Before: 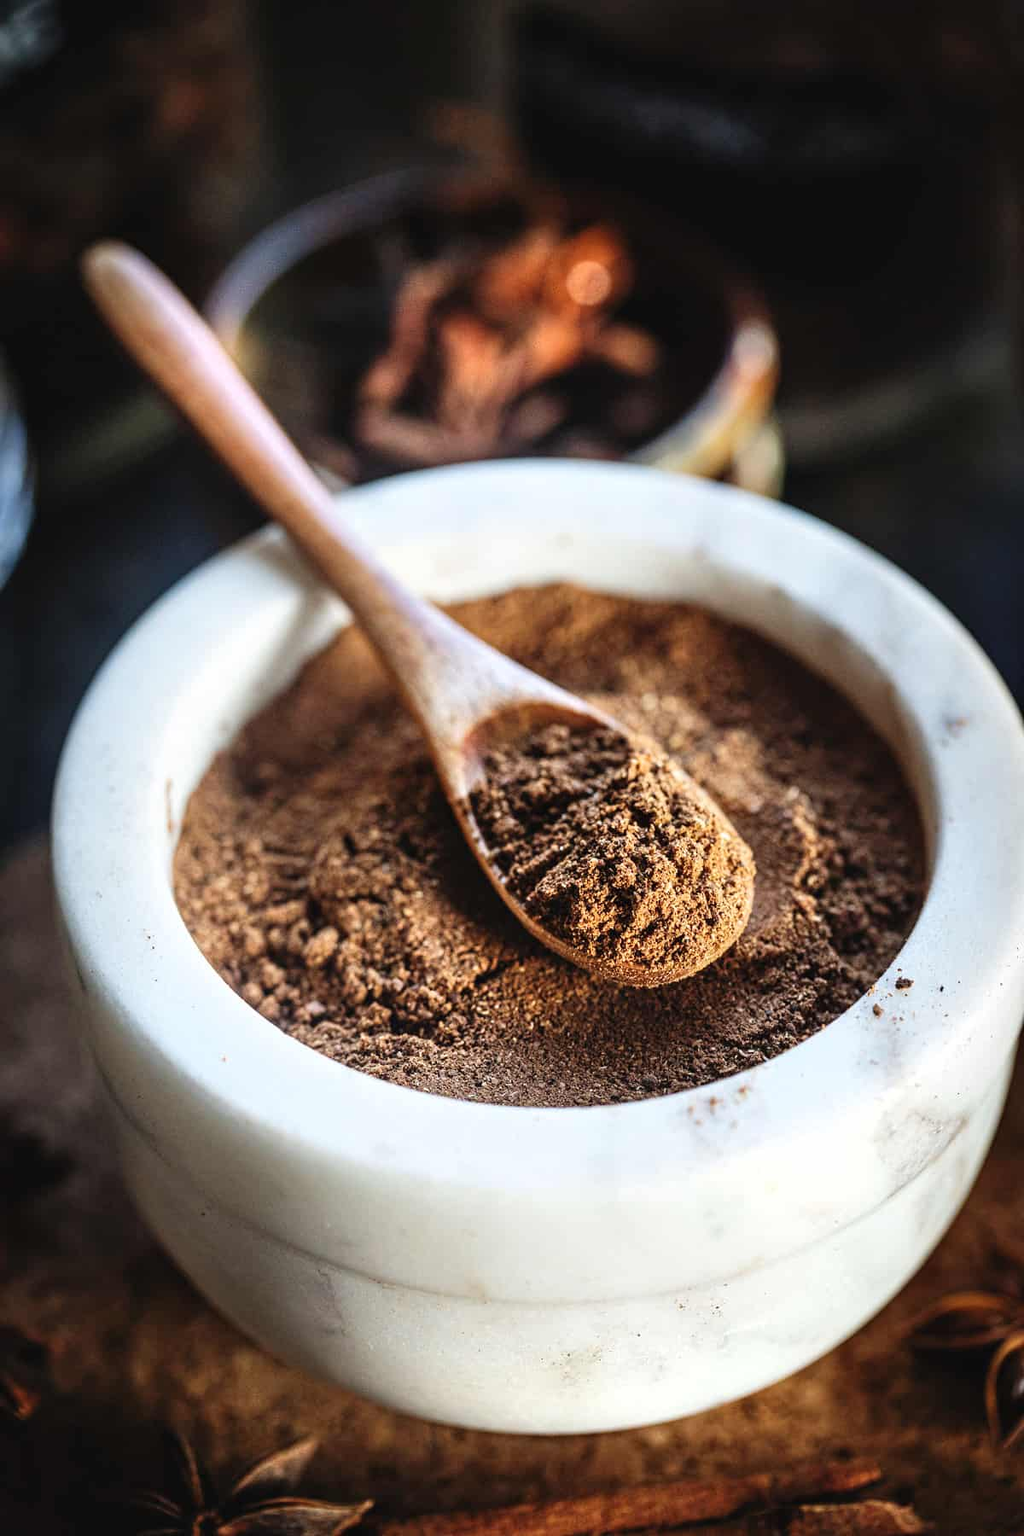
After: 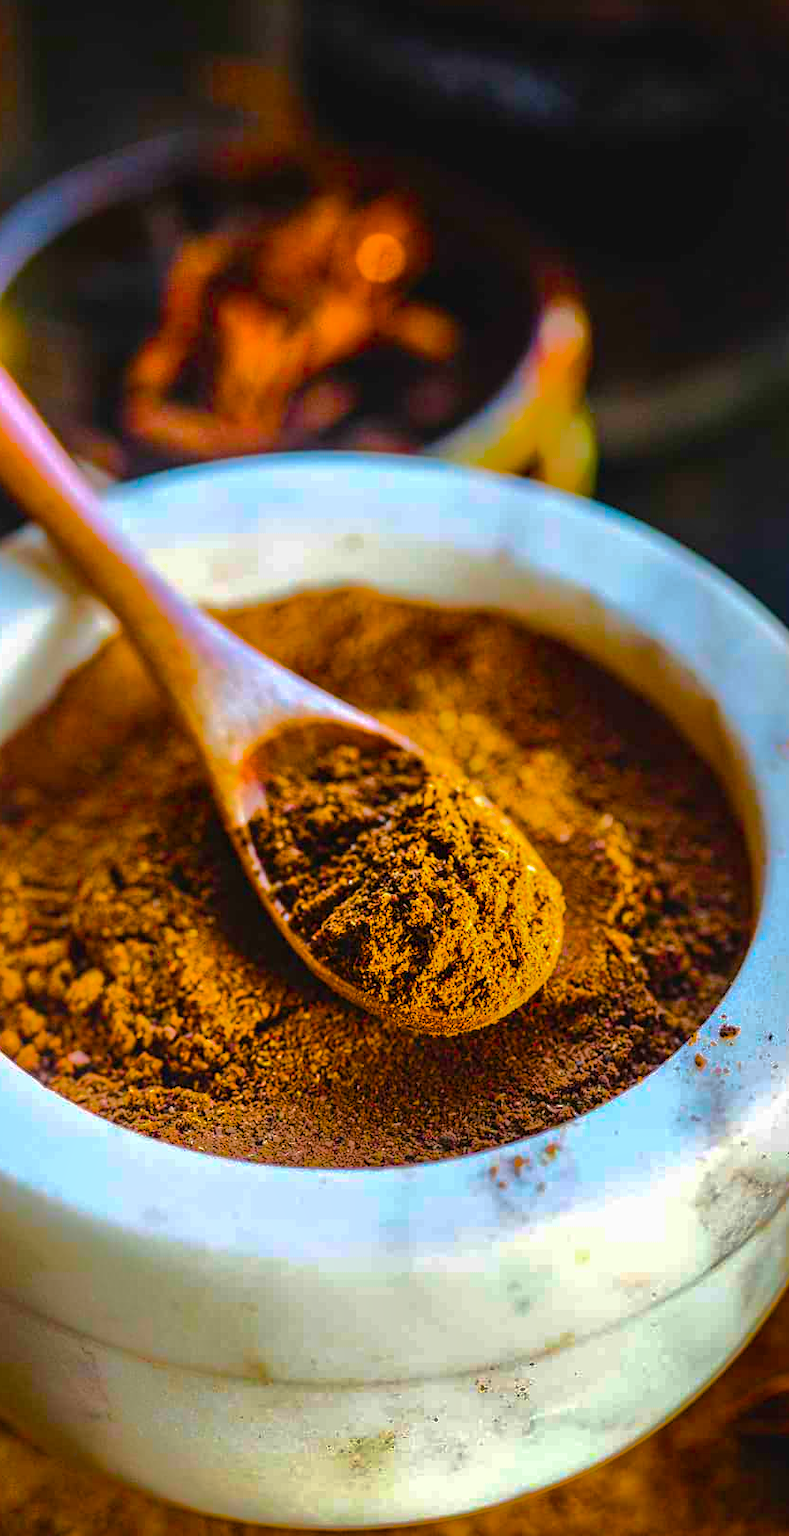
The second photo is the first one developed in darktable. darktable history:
color balance rgb: perceptual saturation grading › global saturation 64.499%, perceptual saturation grading › highlights 59.843%, perceptual saturation grading › mid-tones 49.701%, perceptual saturation grading › shadows 49.55%, global vibrance 40.932%
crop and rotate: left 23.872%, top 3.245%, right 6.221%, bottom 6.144%
shadows and highlights: shadows 25.45, highlights -71.29
tone equalizer: on, module defaults
